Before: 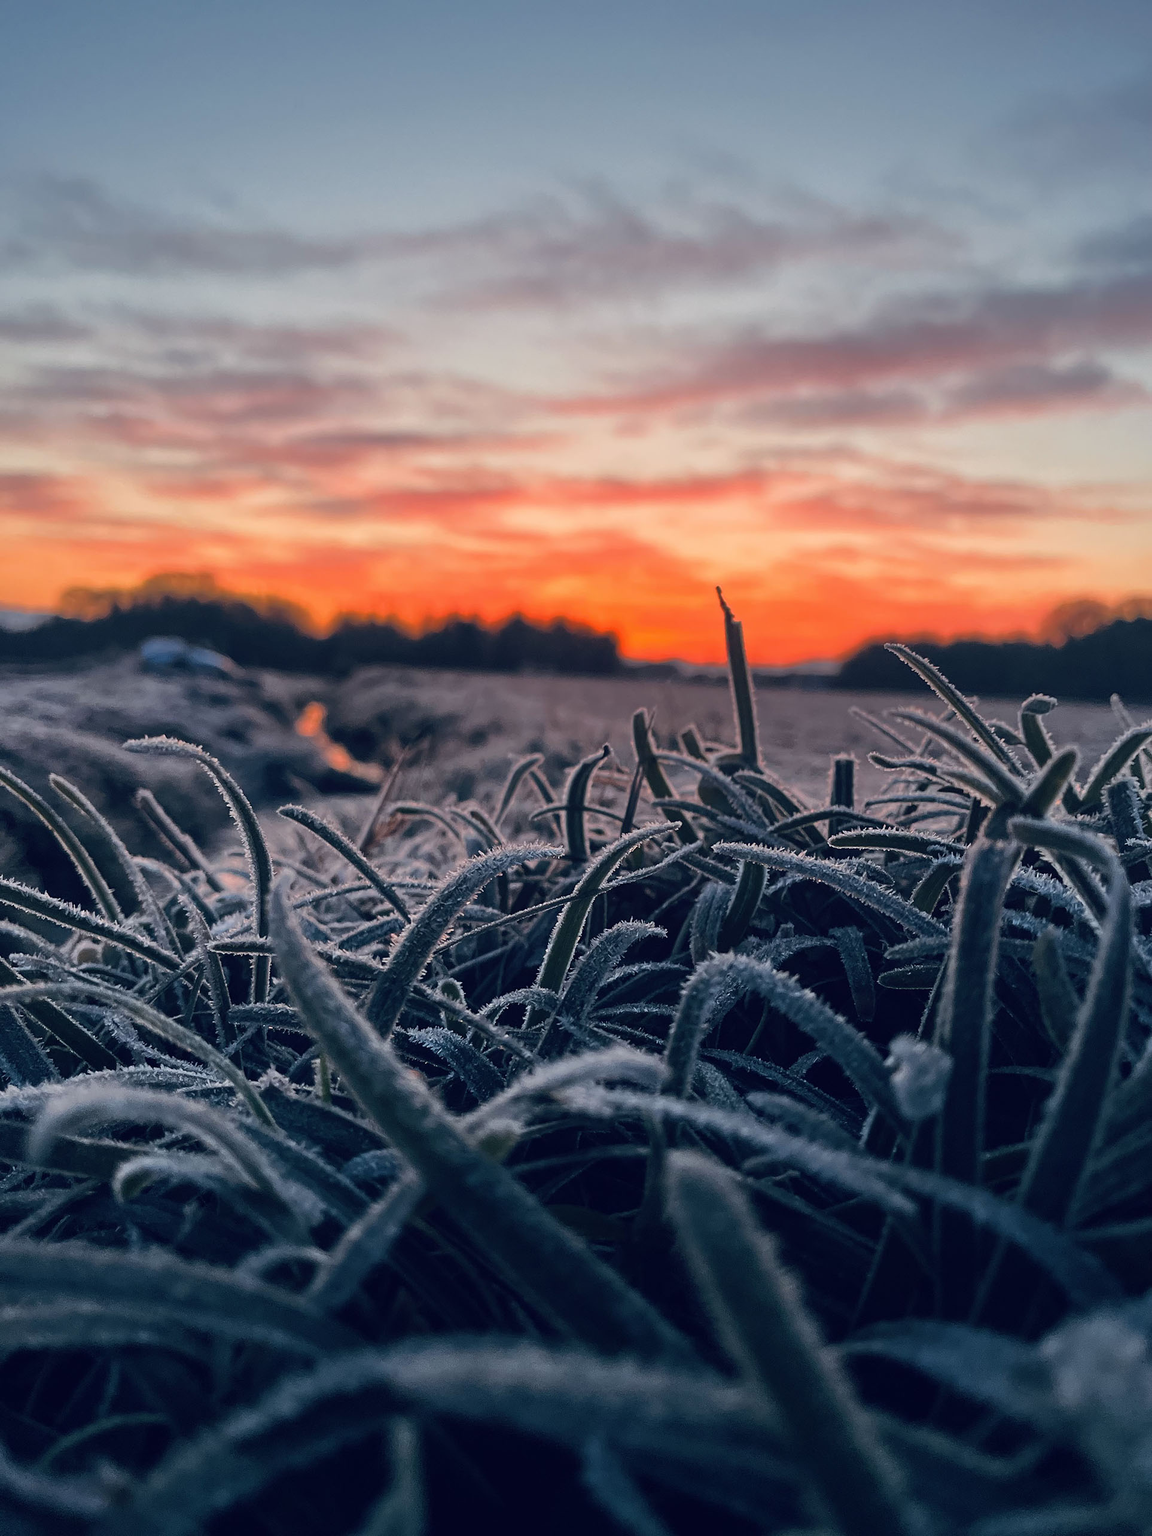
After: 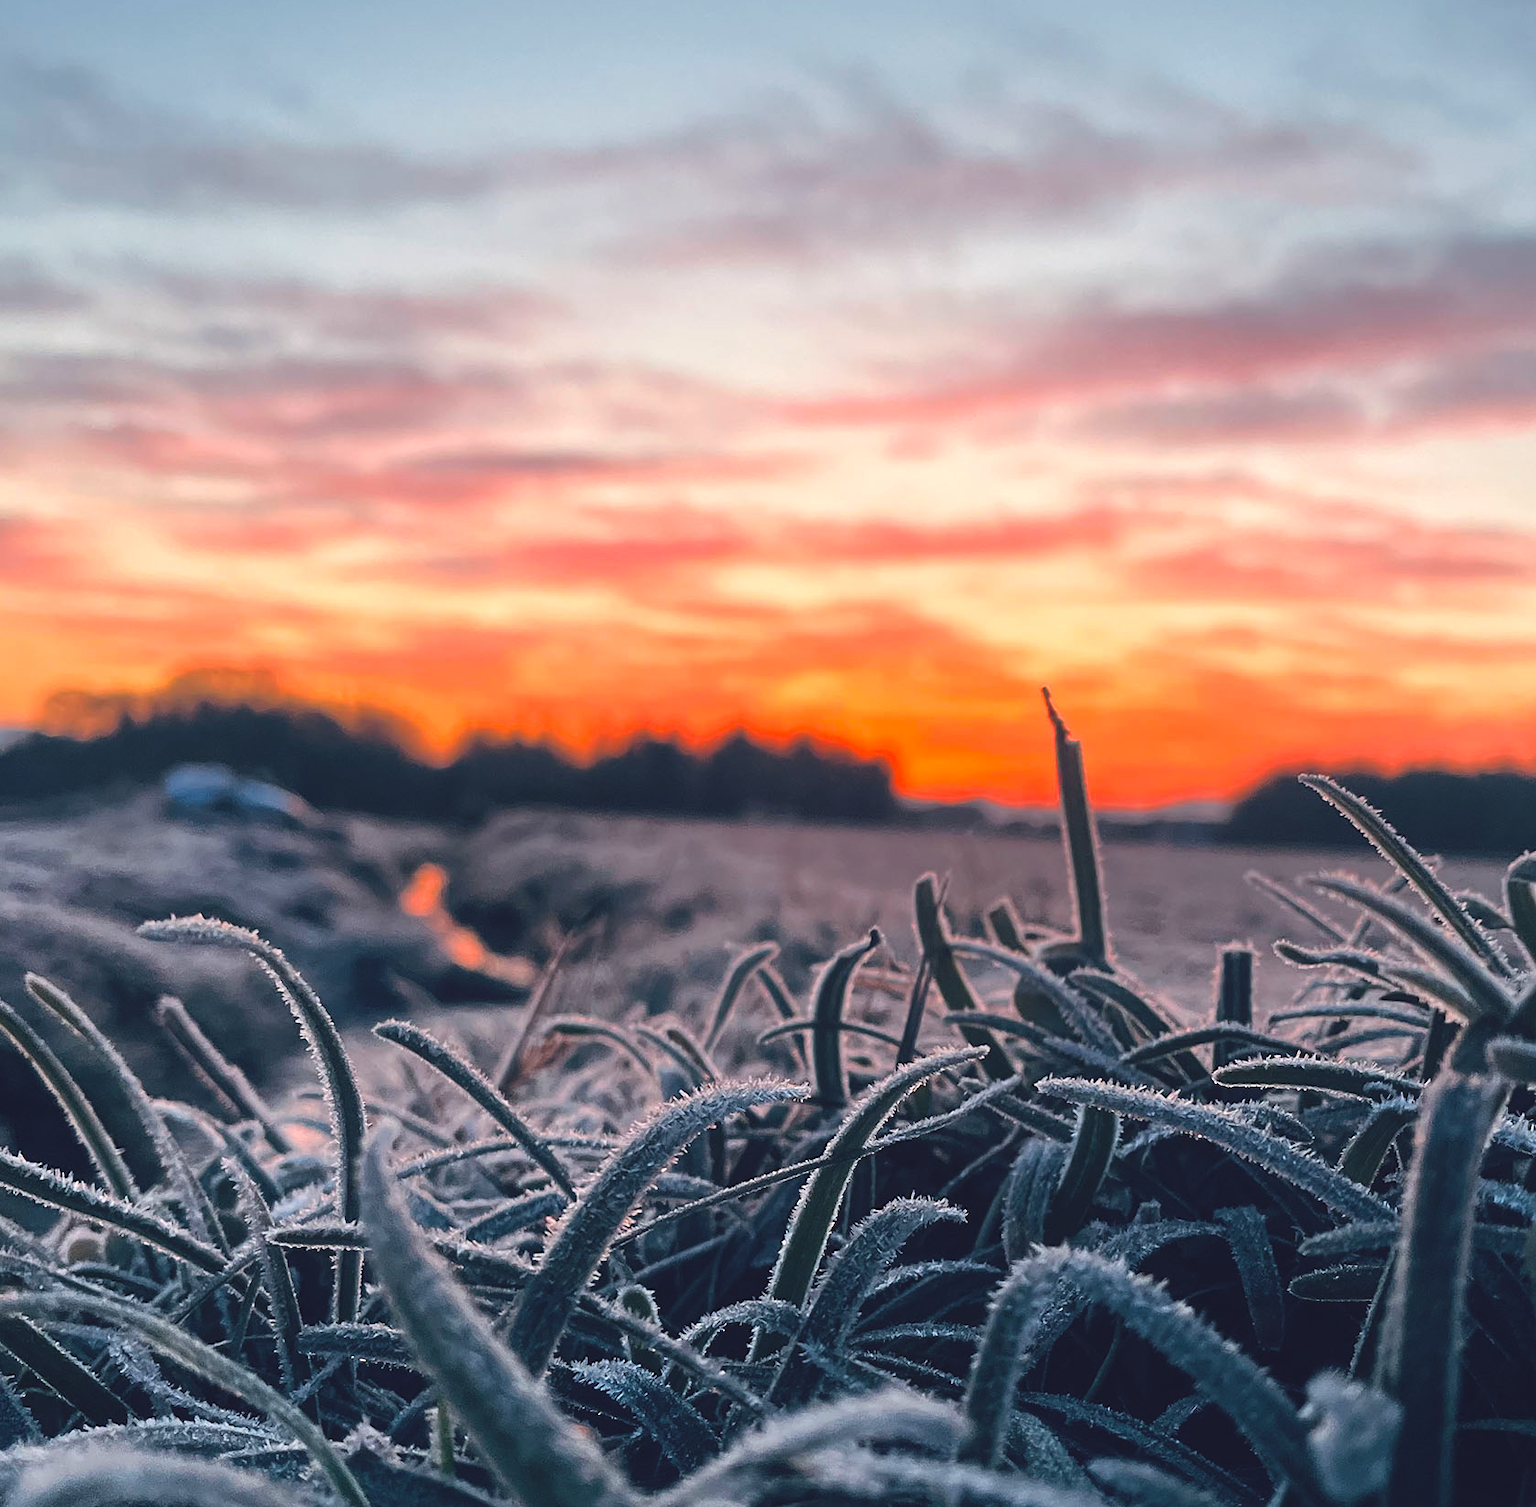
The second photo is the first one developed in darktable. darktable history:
exposure: black level correction -0.008, exposure 0.072 EV, compensate highlight preservation false
tone equalizer: -8 EV -0.416 EV, -7 EV -0.361 EV, -6 EV -0.341 EV, -5 EV -0.226 EV, -3 EV 0.219 EV, -2 EV 0.313 EV, -1 EV 0.382 EV, +0 EV 0.444 EV
crop: left 2.876%, top 8.872%, right 9.648%, bottom 26.726%
